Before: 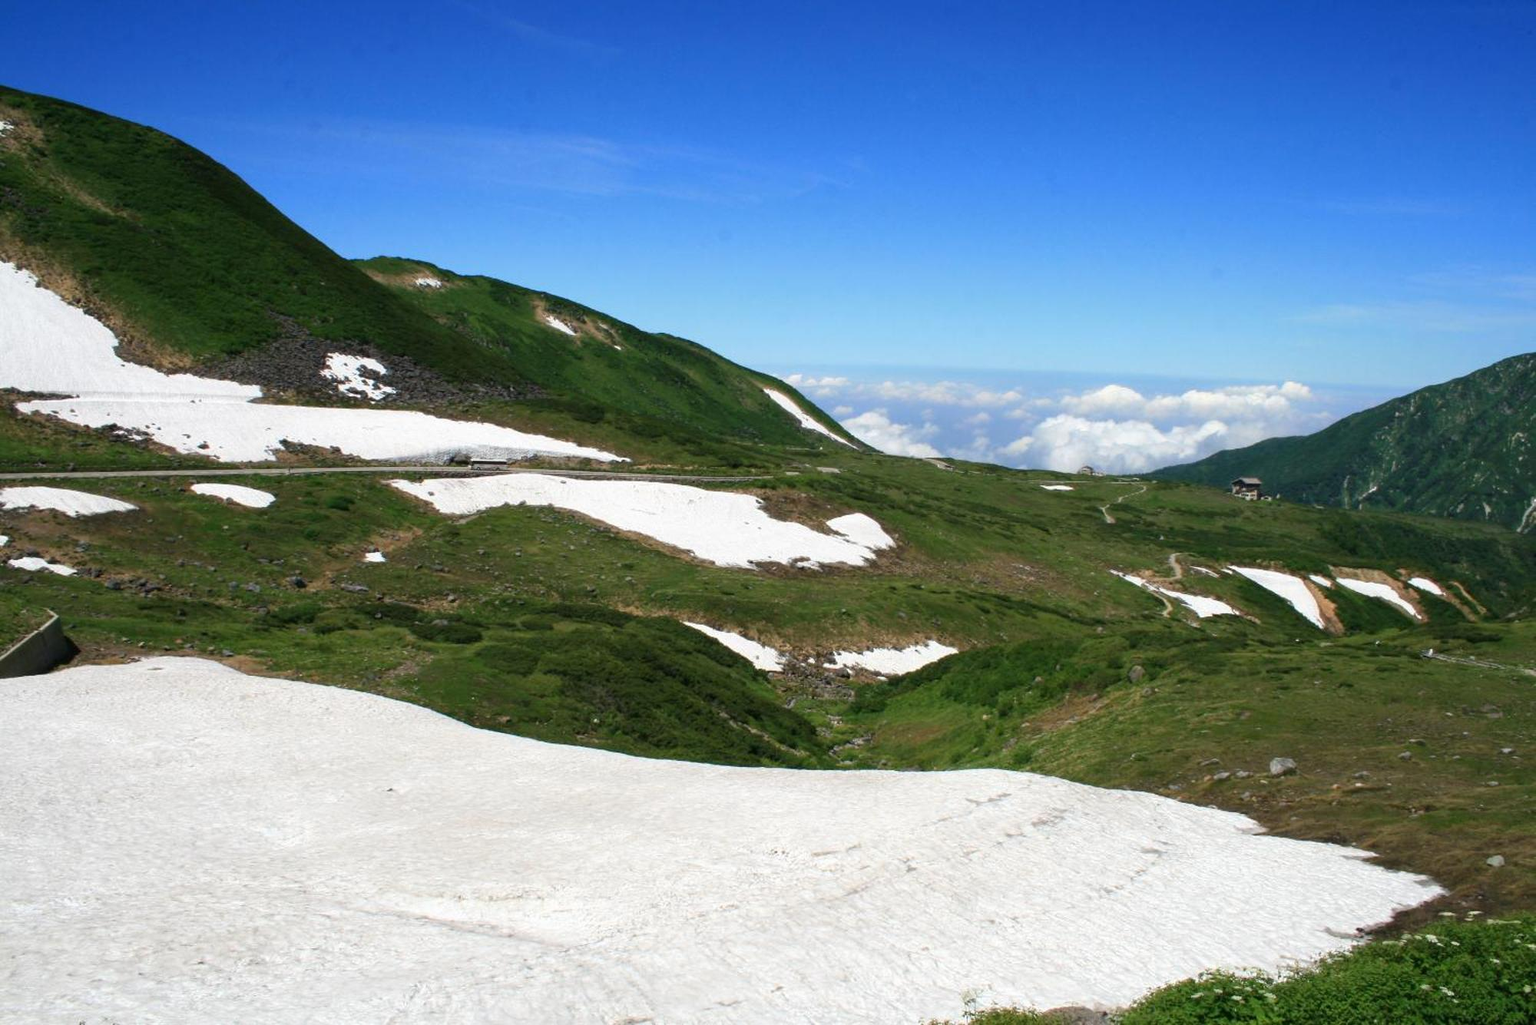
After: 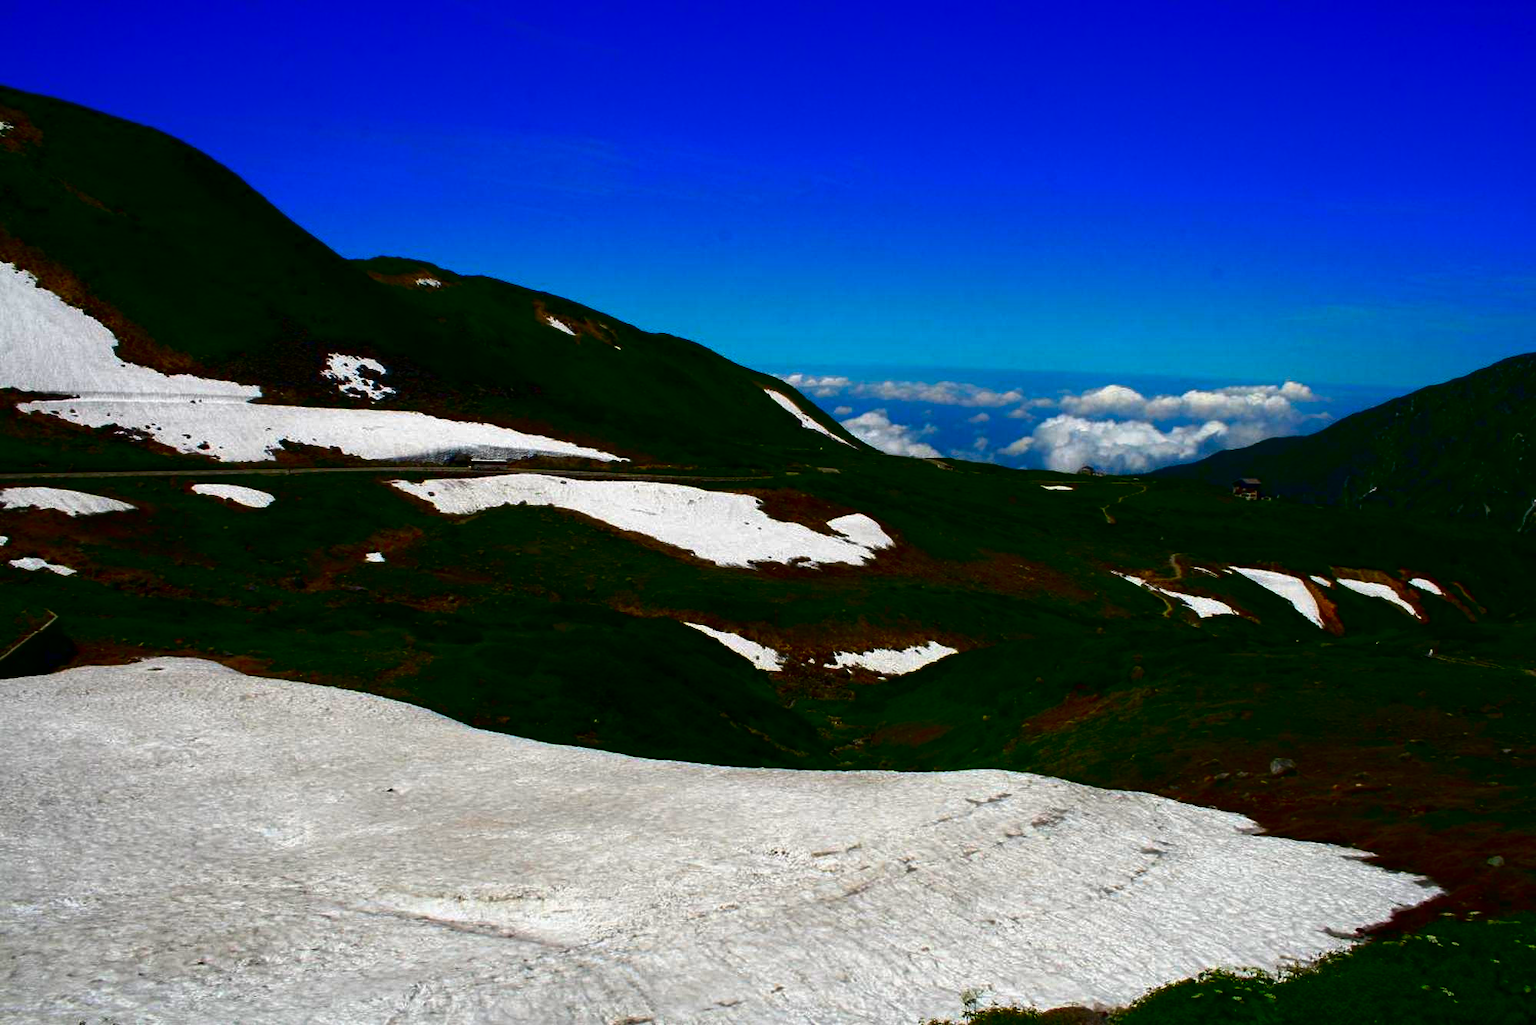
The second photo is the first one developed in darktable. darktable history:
contrast brightness saturation: brightness -0.992, saturation 0.991
